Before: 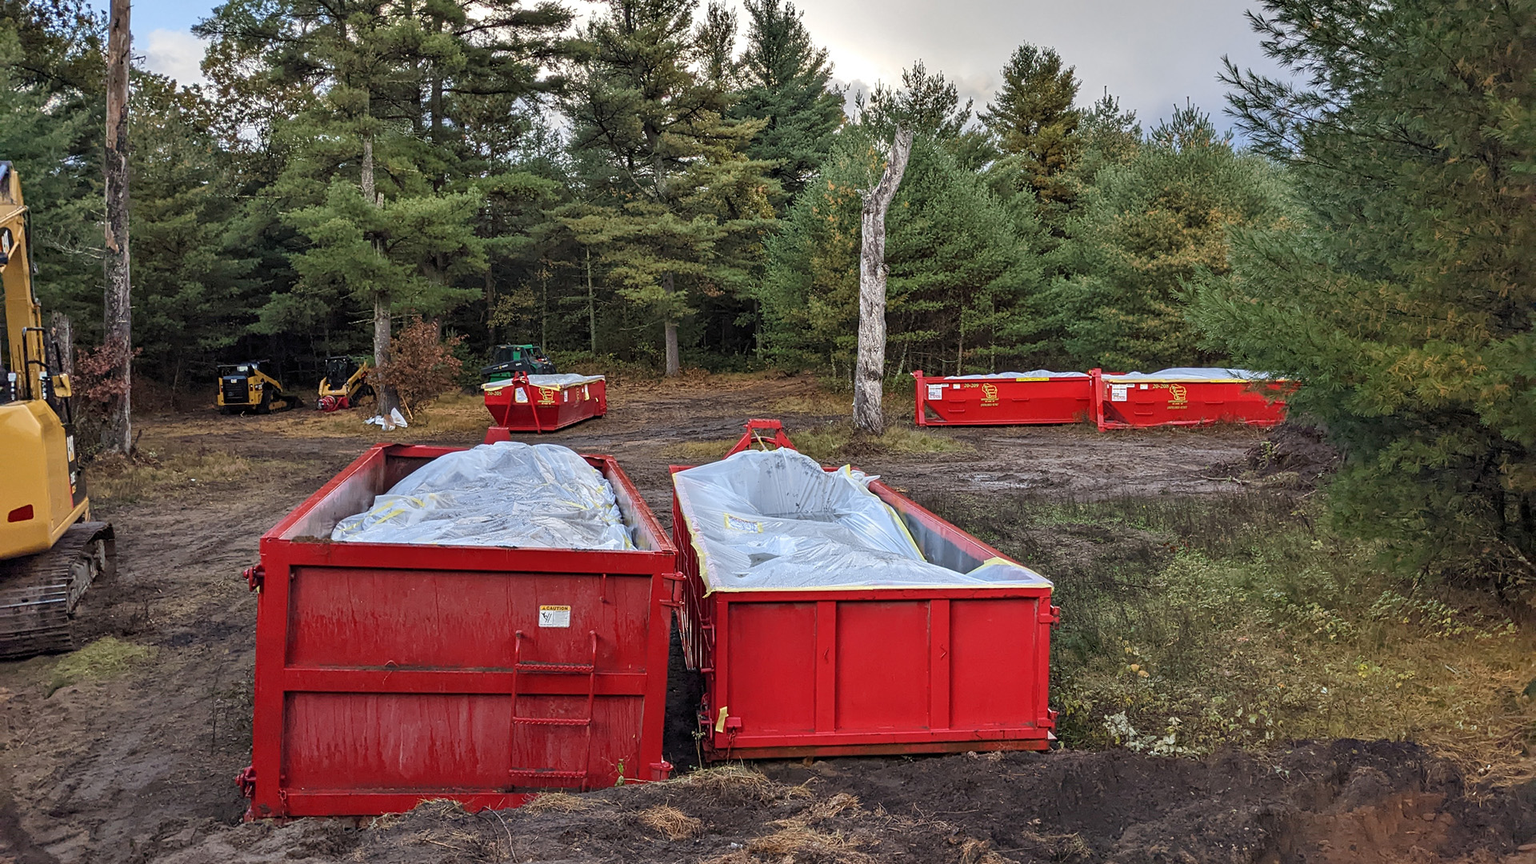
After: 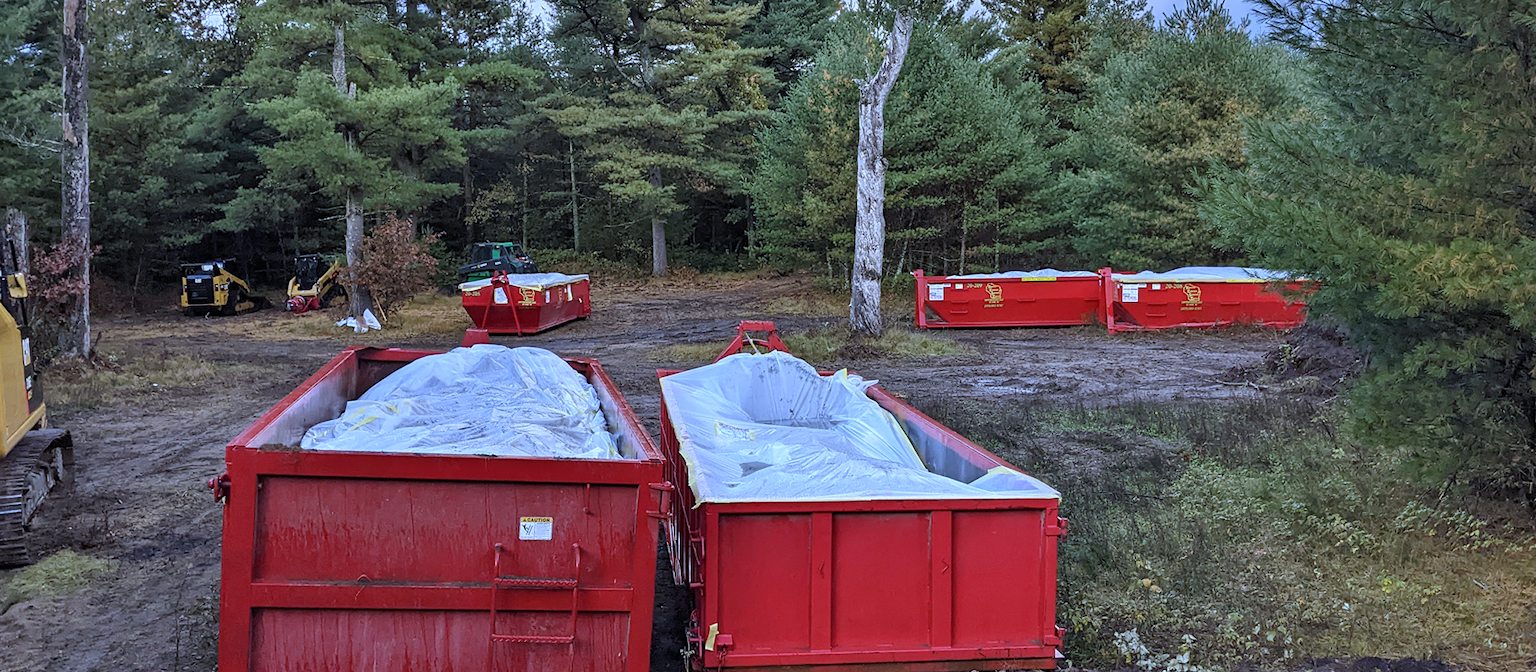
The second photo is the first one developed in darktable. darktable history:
shadows and highlights: shadows 37.27, highlights -28.18, soften with gaussian
white balance: red 0.871, blue 1.249
crop and rotate: left 2.991%, top 13.302%, right 1.981%, bottom 12.636%
